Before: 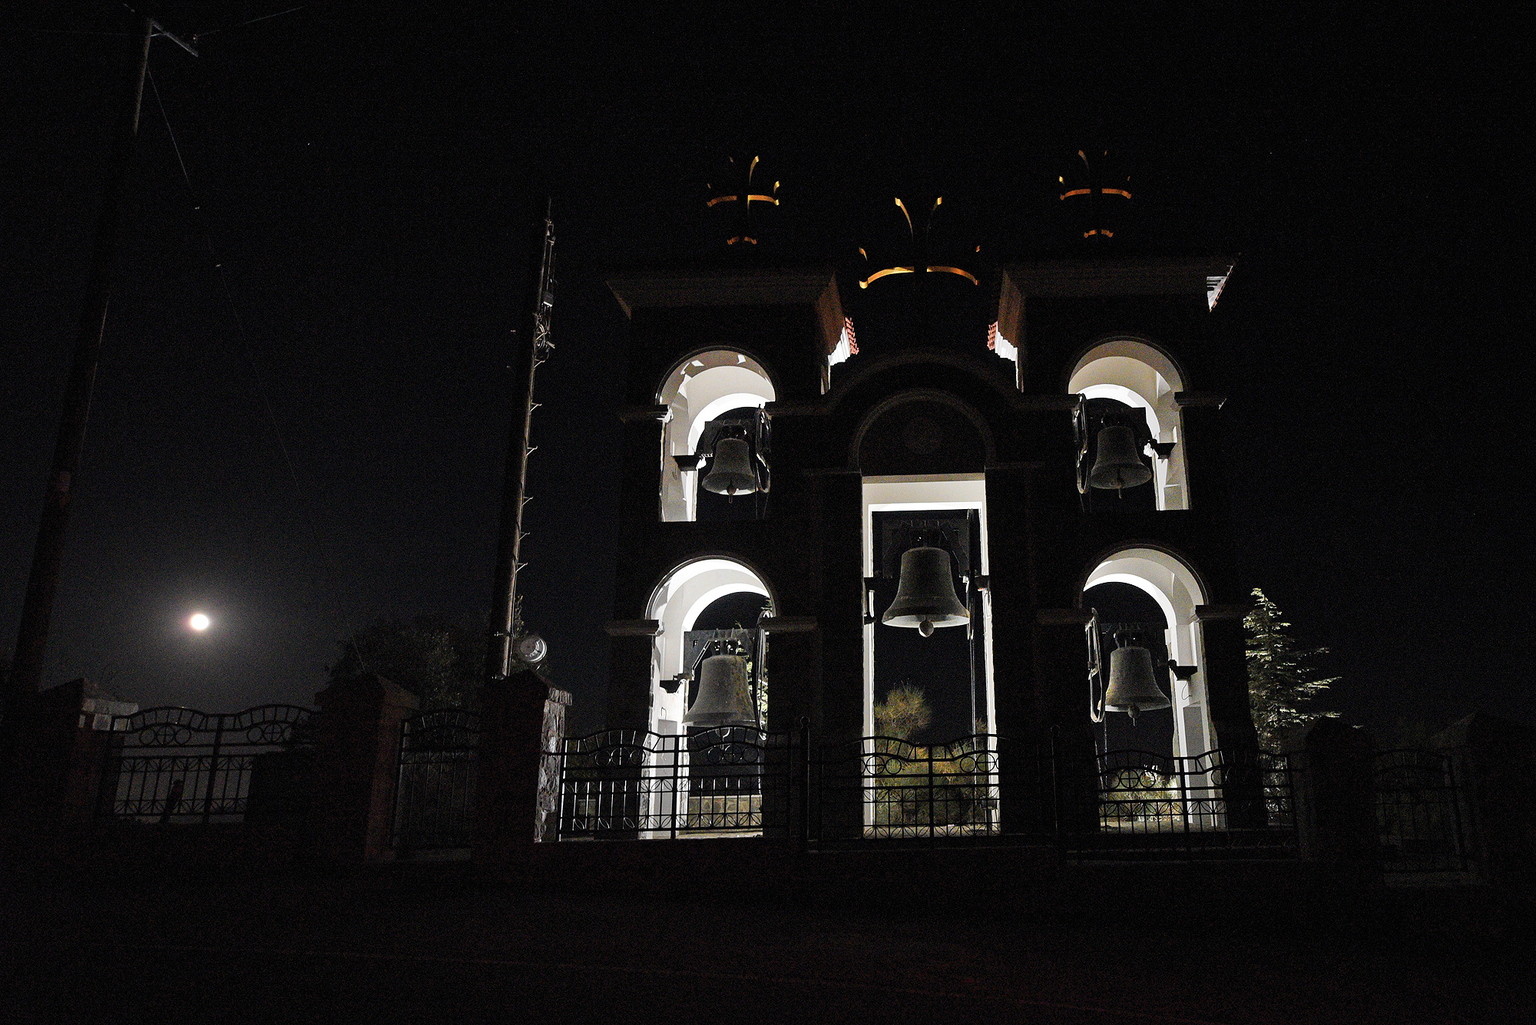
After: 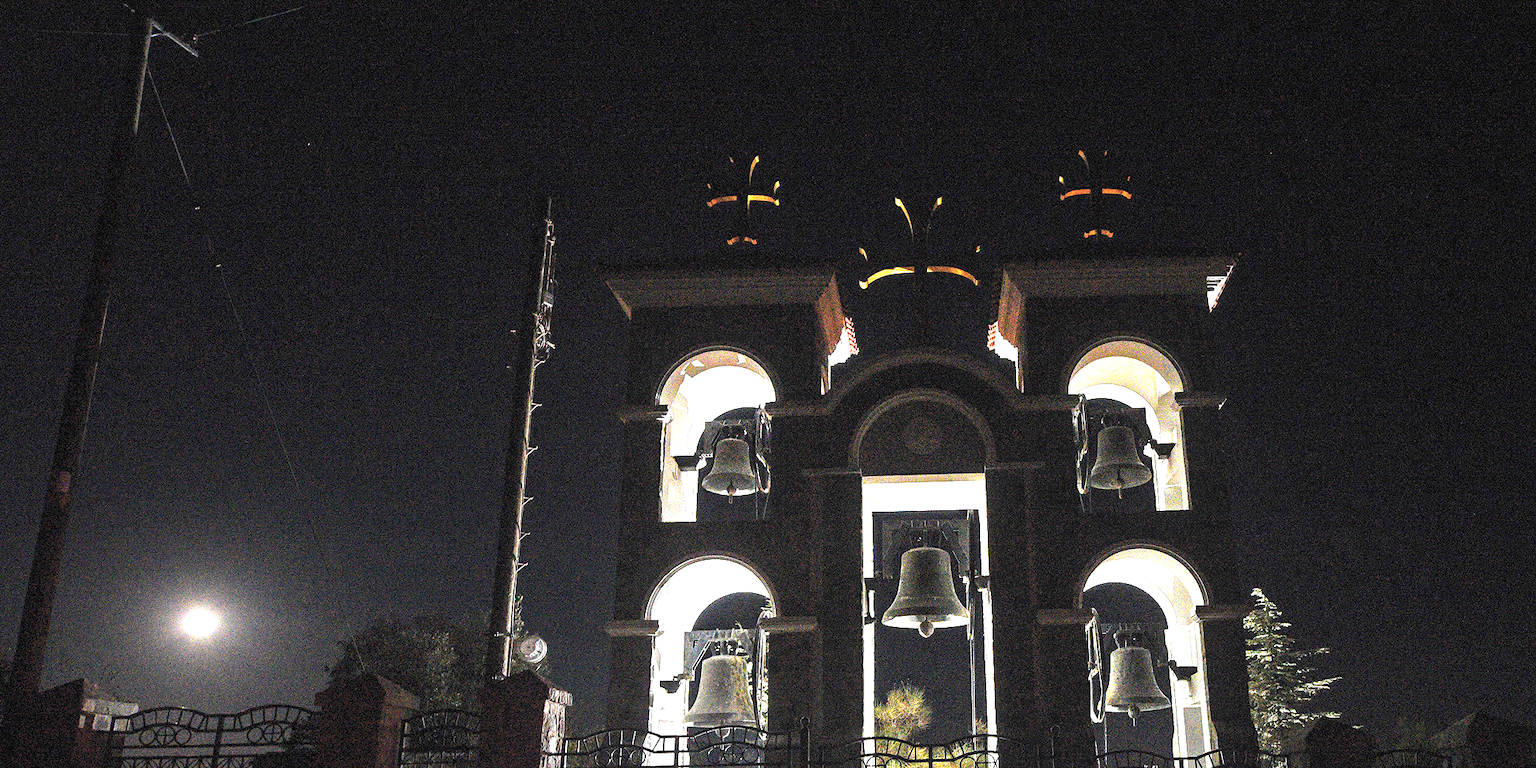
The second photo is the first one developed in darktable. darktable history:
local contrast: on, module defaults
velvia: strength 22.12%
exposure: black level correction 0, exposure 2.166 EV, compensate highlight preservation false
crop: bottom 24.979%
